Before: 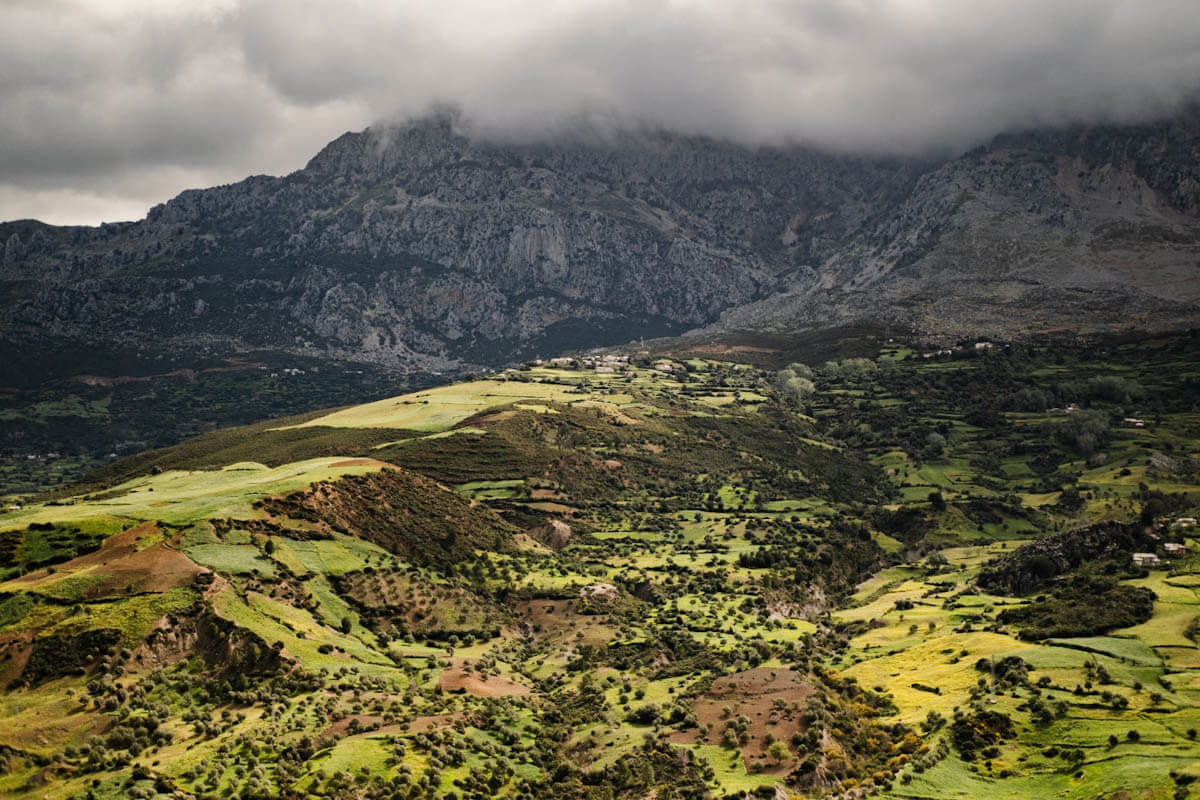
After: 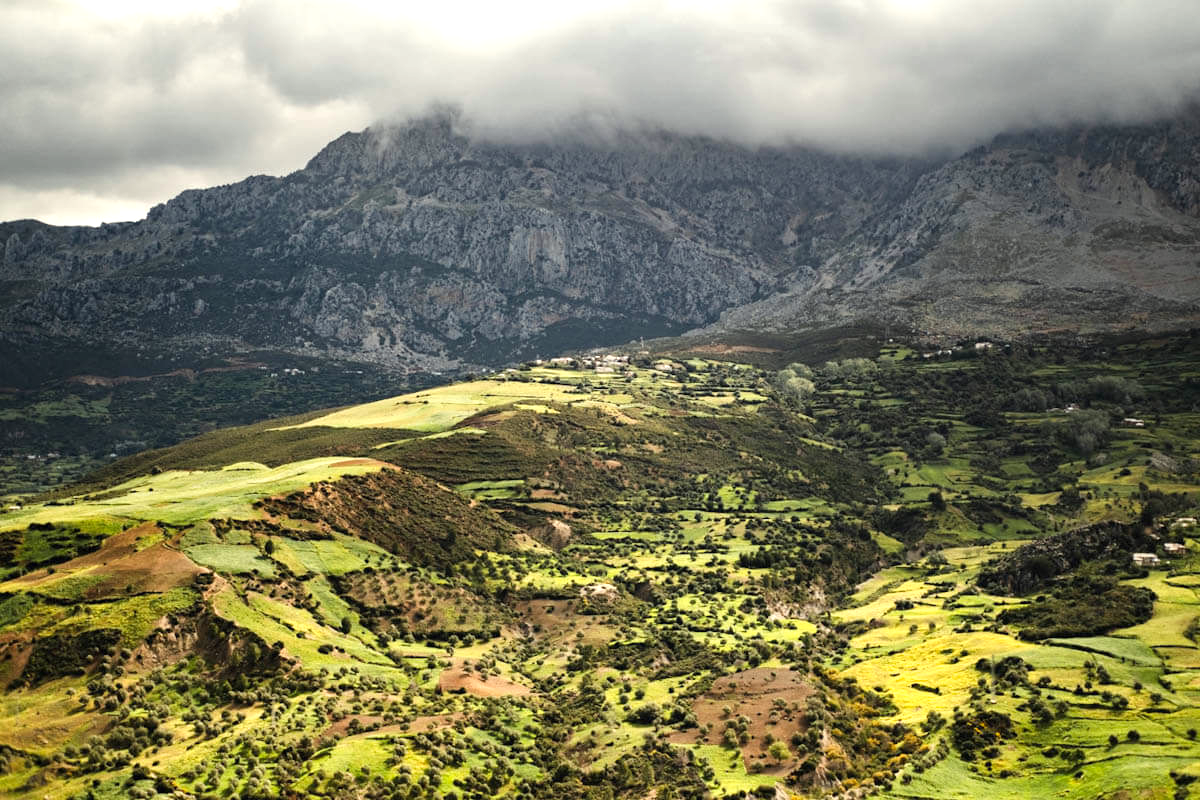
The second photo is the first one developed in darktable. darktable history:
rgb levels: preserve colors max RGB
exposure: exposure 0.7 EV, compensate highlight preservation false
color correction: highlights a* -2.68, highlights b* 2.57
